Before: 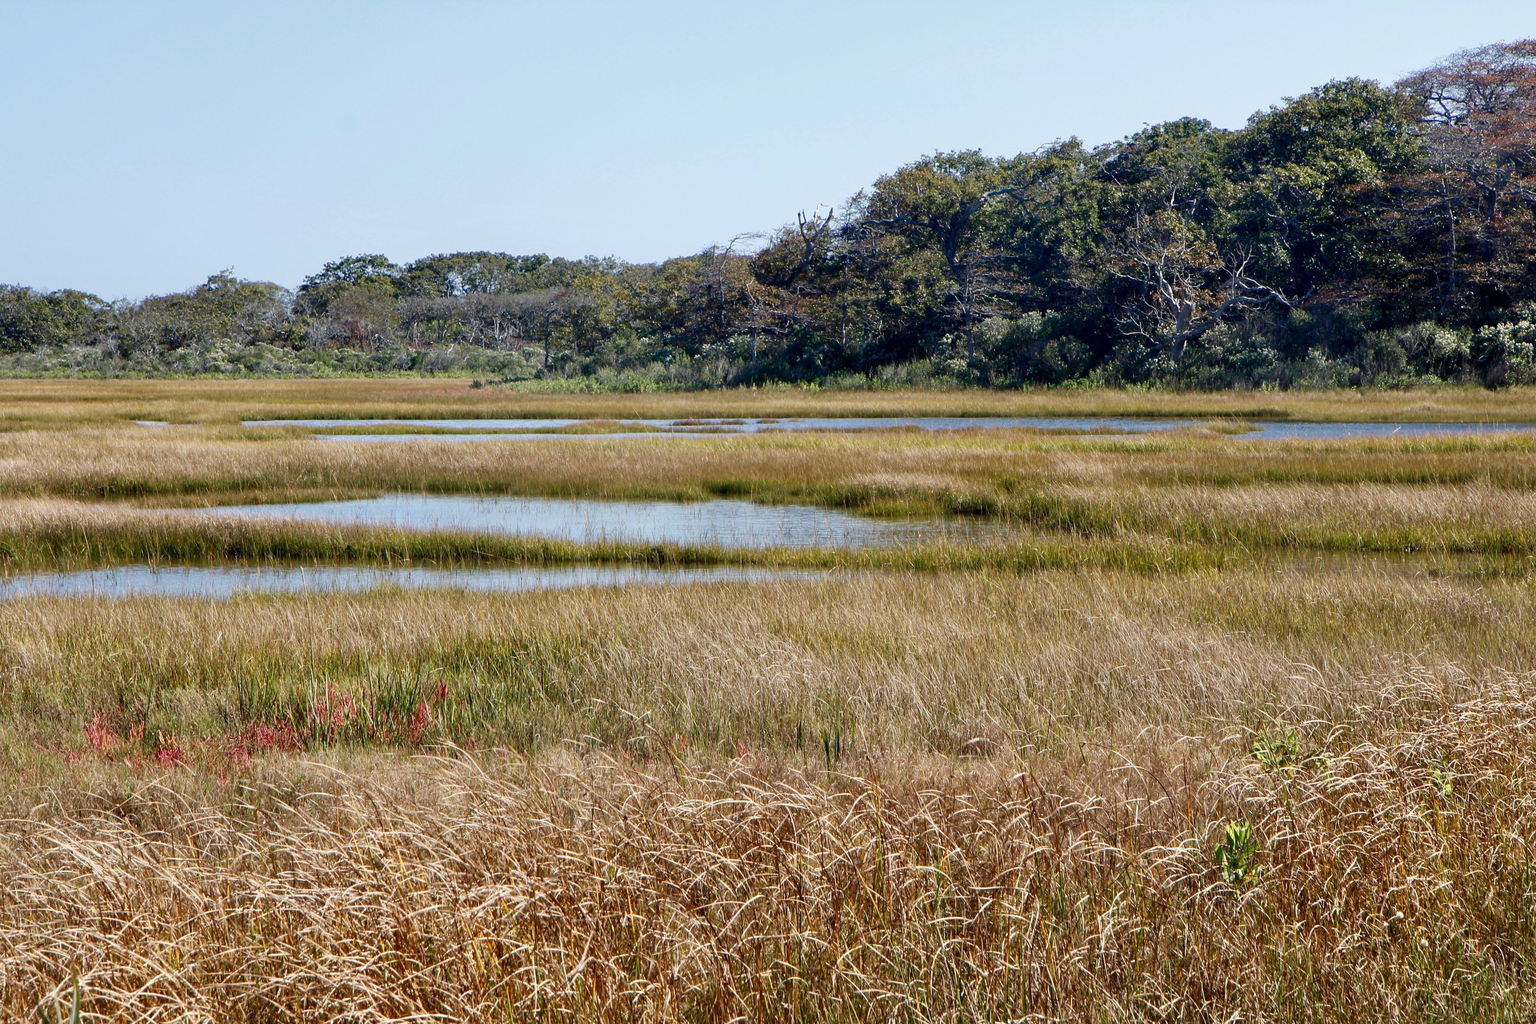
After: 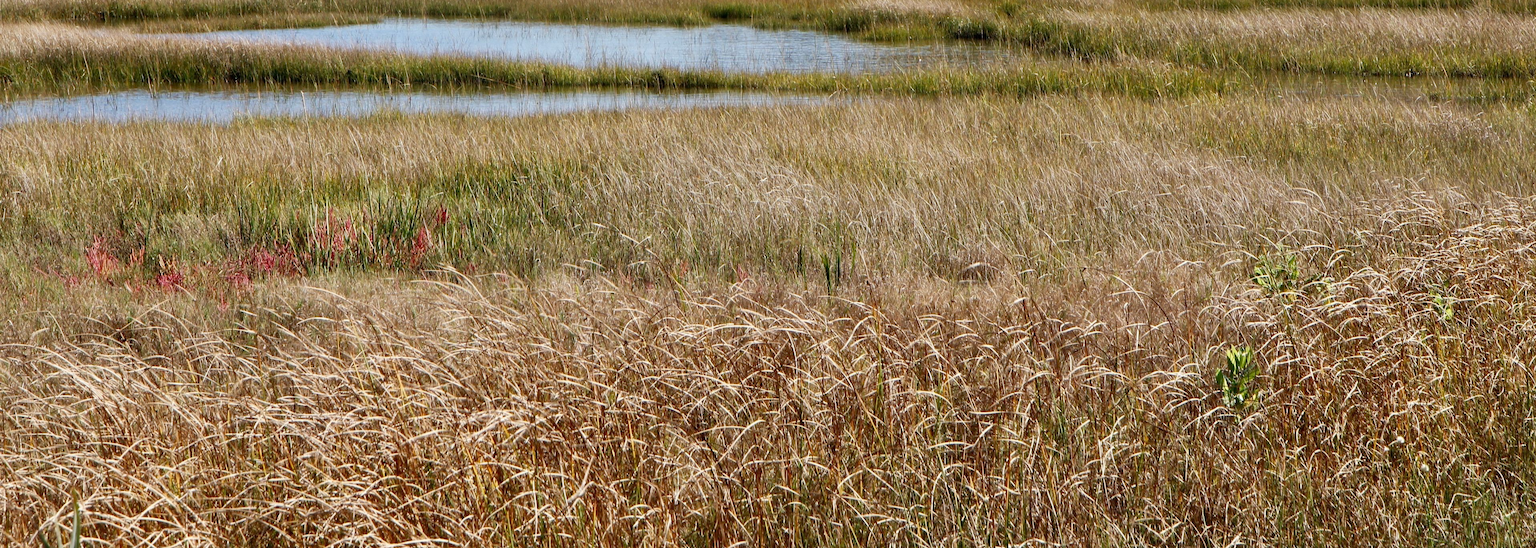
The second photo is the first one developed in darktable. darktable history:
crop and rotate: top 46.462%, right 0.001%
